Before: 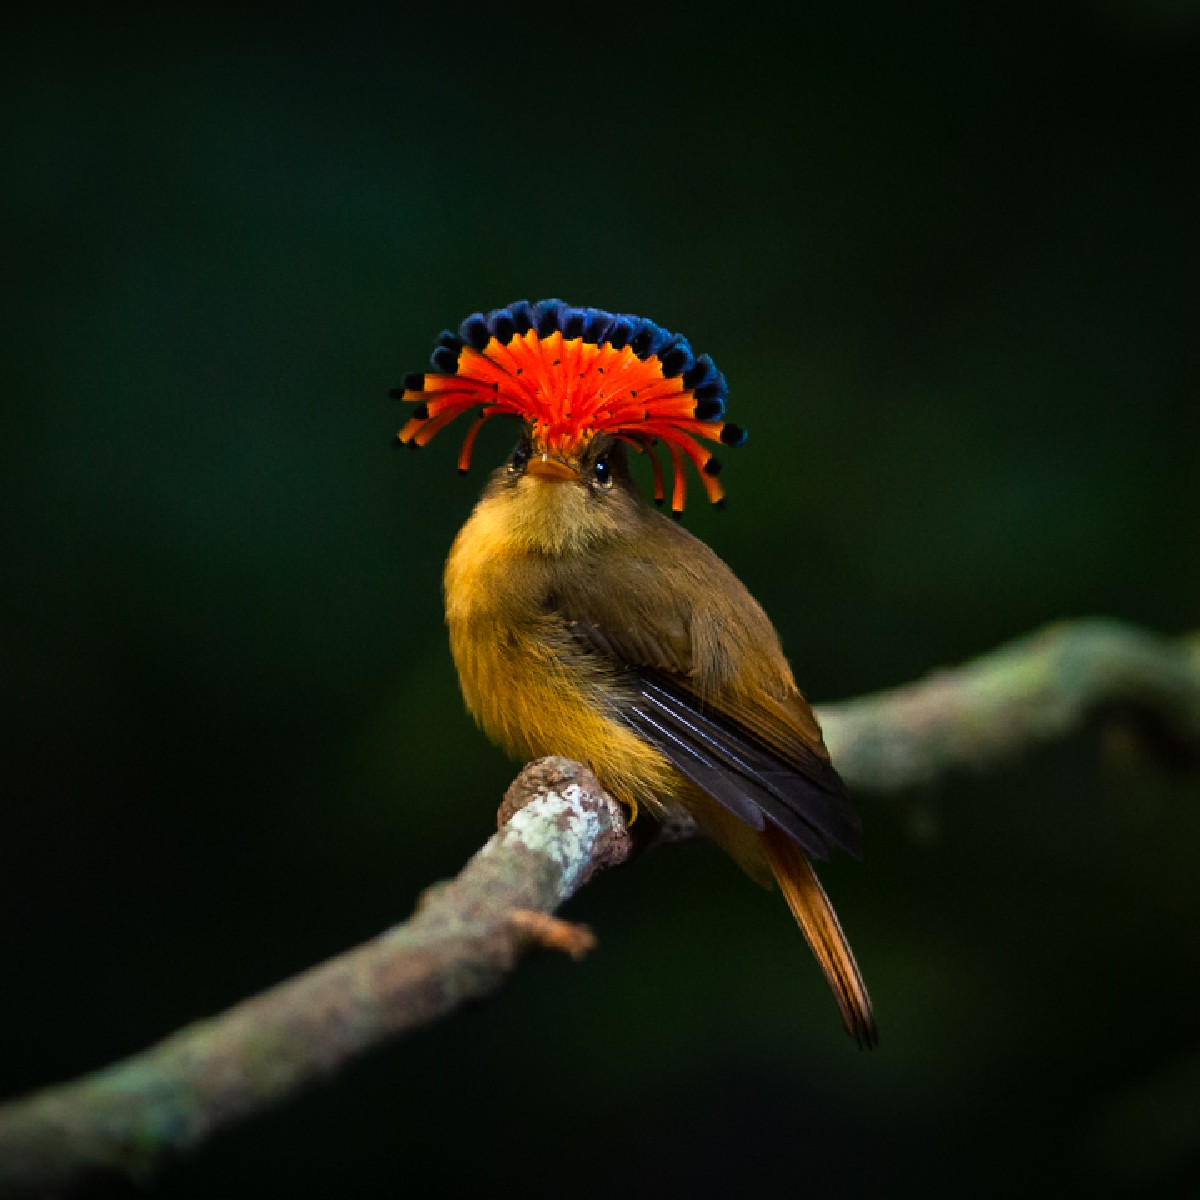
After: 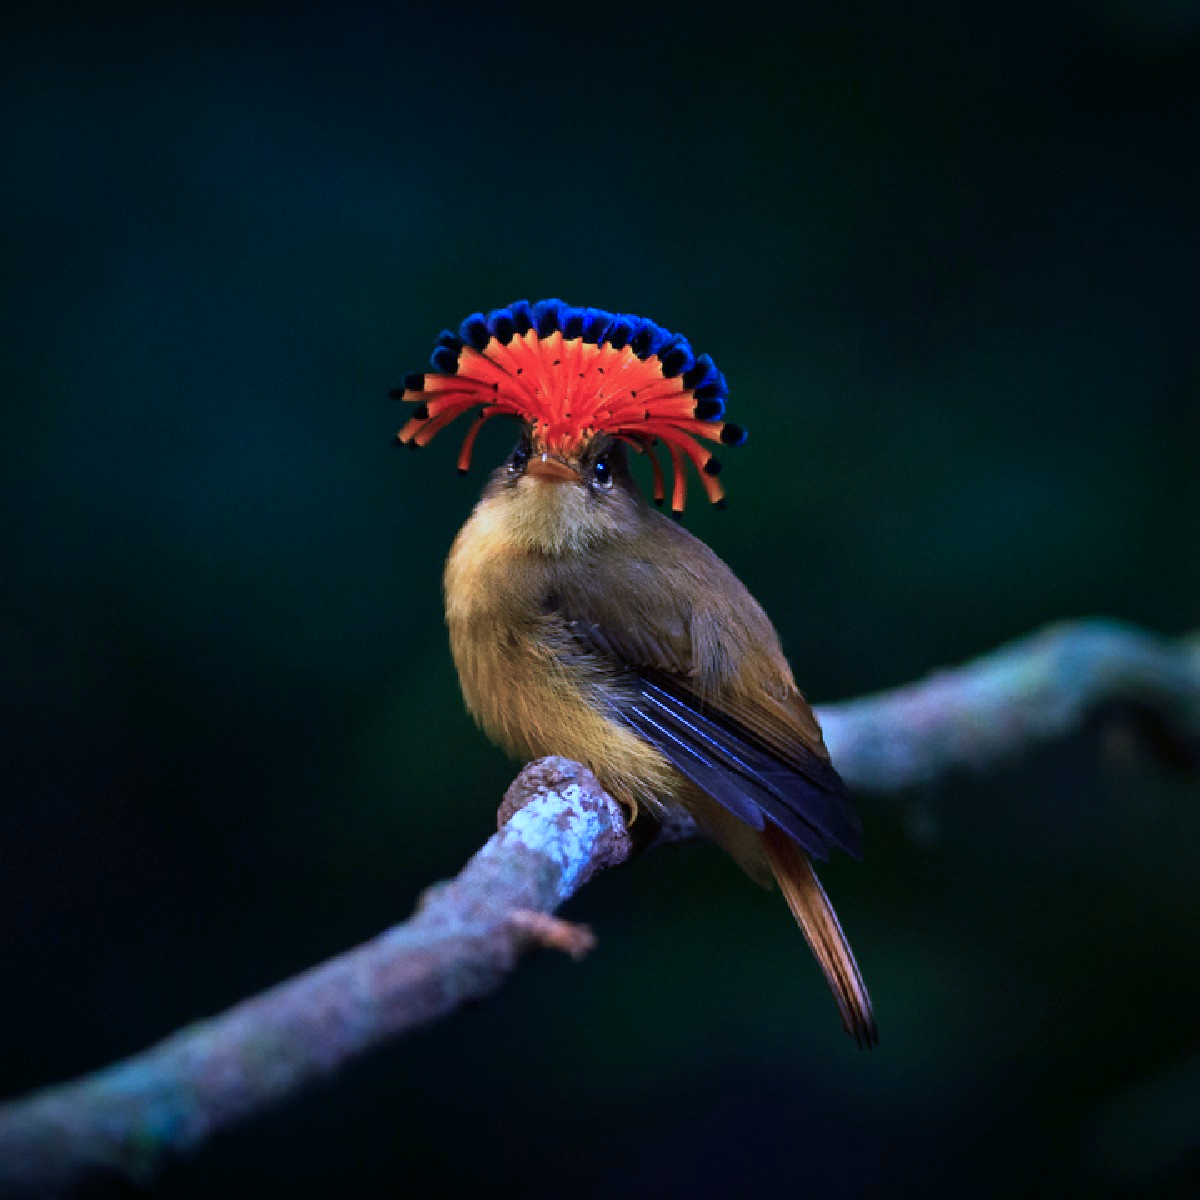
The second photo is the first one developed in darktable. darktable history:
white balance: emerald 1
color calibration: output R [1.063, -0.012, -0.003, 0], output B [-0.079, 0.047, 1, 0], illuminant custom, x 0.46, y 0.43, temperature 2642.66 K
